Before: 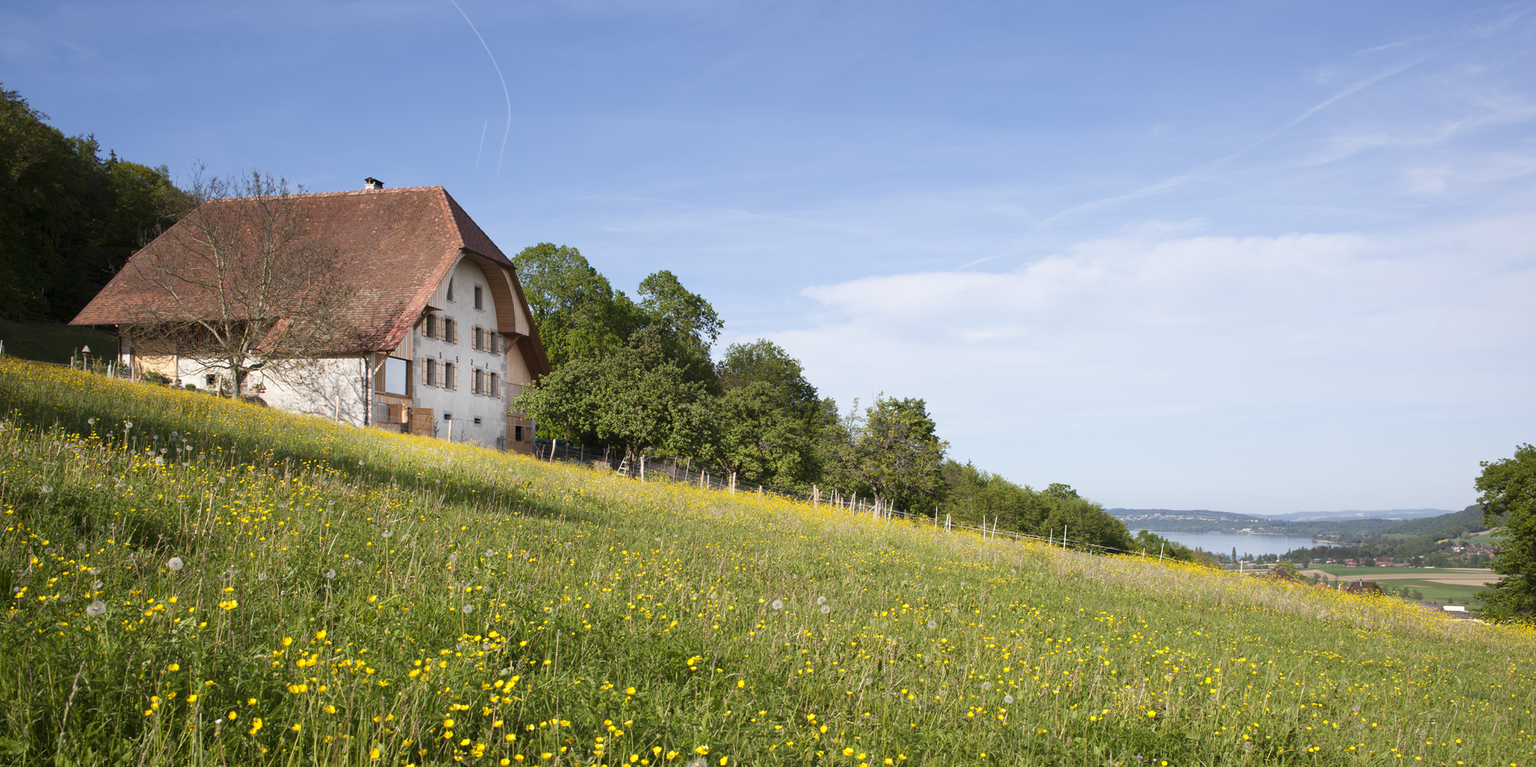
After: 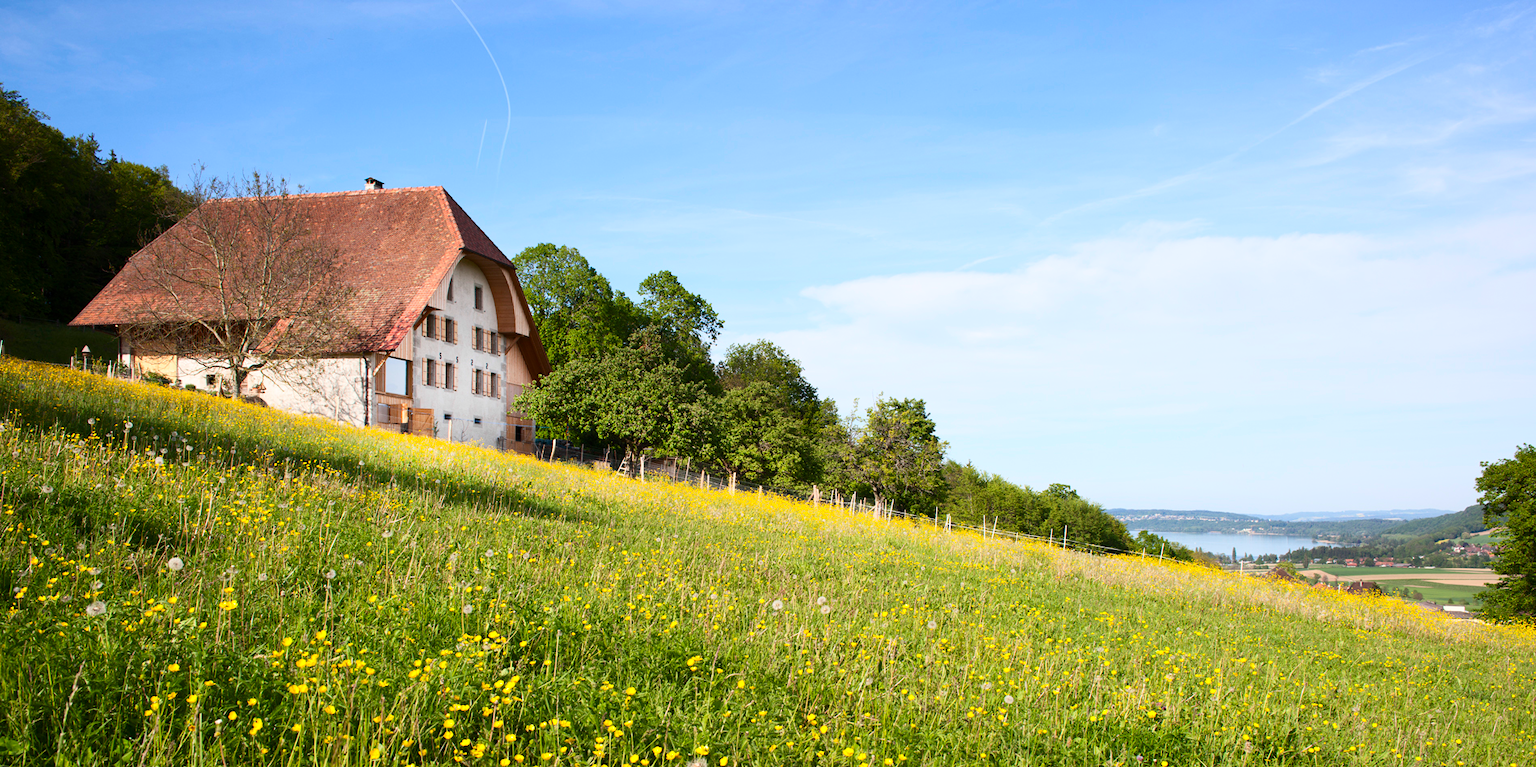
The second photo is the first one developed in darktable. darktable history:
contrast brightness saturation: contrast 0.233, brightness 0.096, saturation 0.294
